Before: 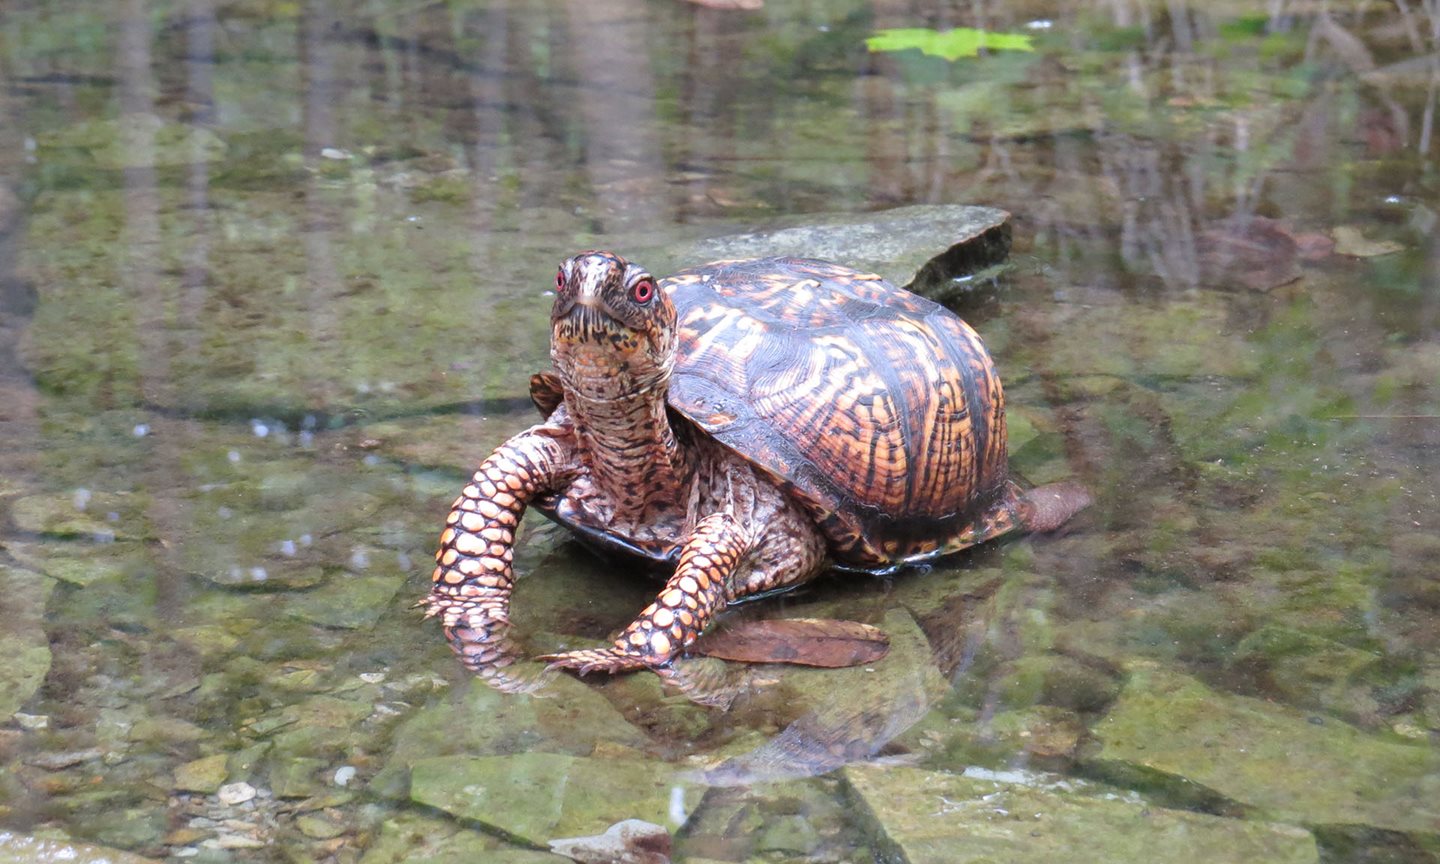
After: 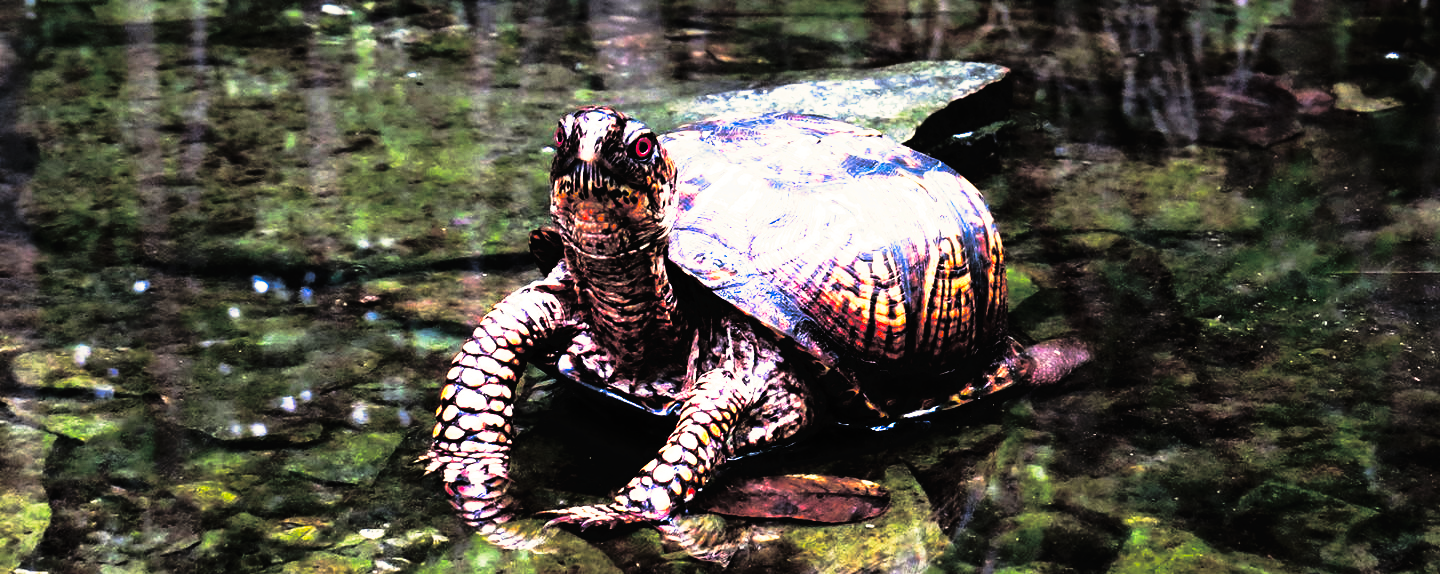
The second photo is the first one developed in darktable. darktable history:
crop: top 16.727%, bottom 16.727%
tone curve: curves: ch0 [(0, 0) (0.003, 0.005) (0.011, 0.005) (0.025, 0.006) (0.044, 0.008) (0.069, 0.01) (0.1, 0.012) (0.136, 0.015) (0.177, 0.019) (0.224, 0.017) (0.277, 0.015) (0.335, 0.018) (0.399, 0.043) (0.468, 0.118) (0.543, 0.349) (0.623, 0.591) (0.709, 0.88) (0.801, 0.983) (0.898, 0.973) (1, 1)], preserve colors none
split-toning: shadows › hue 43.2°, shadows › saturation 0, highlights › hue 50.4°, highlights › saturation 1
